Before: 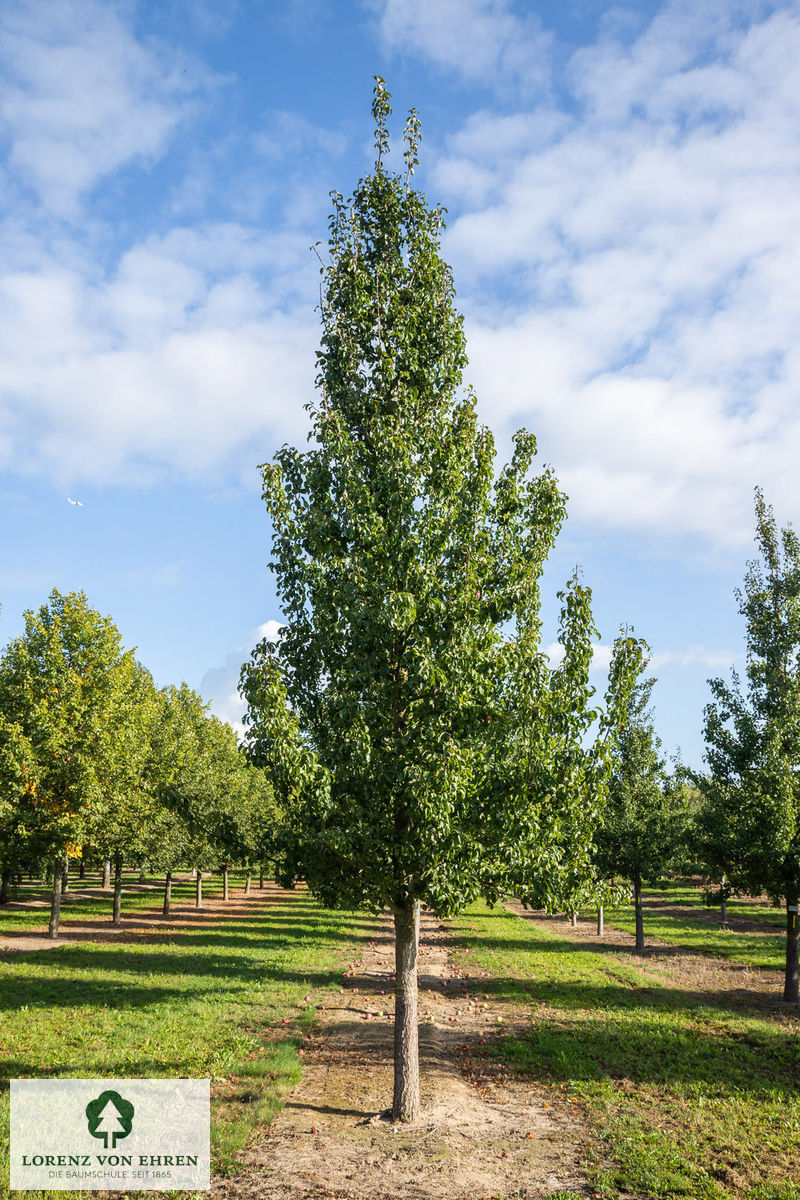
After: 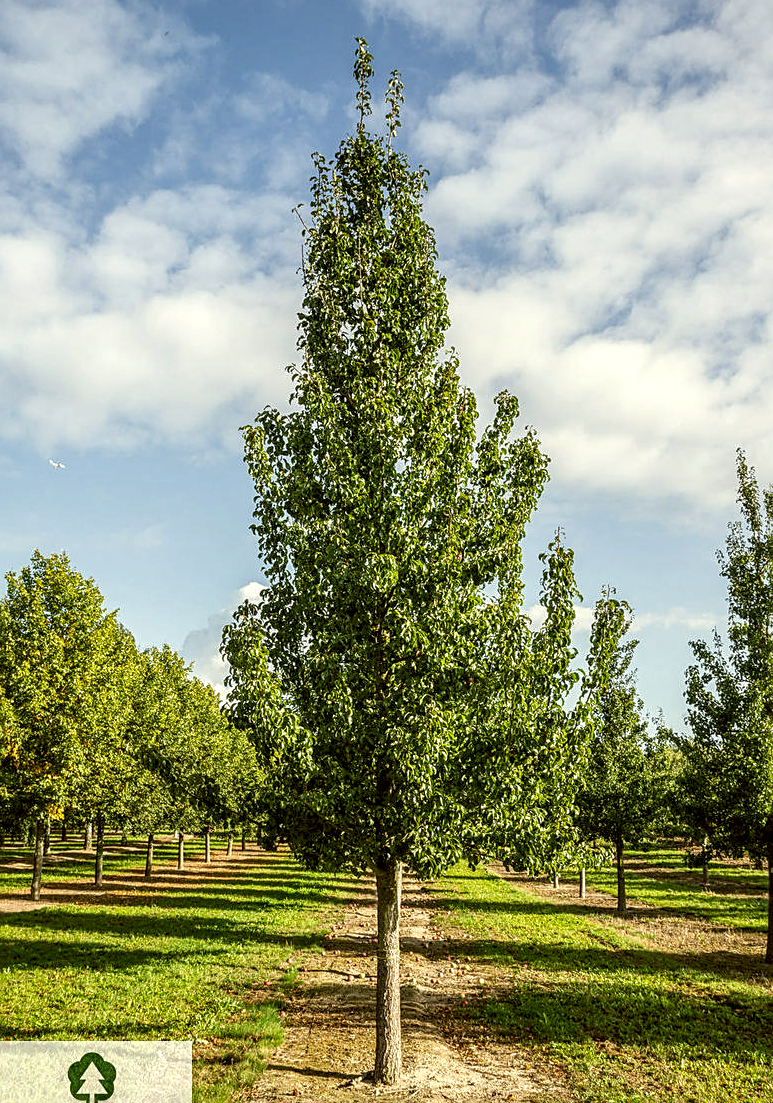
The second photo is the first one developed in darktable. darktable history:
color correction: highlights a* -1.69, highlights b* 10.56, shadows a* 0.228, shadows b* 19.88
crop: left 2.263%, top 3.216%, right 1.019%, bottom 4.842%
local contrast: detail 150%
sharpen: on, module defaults
